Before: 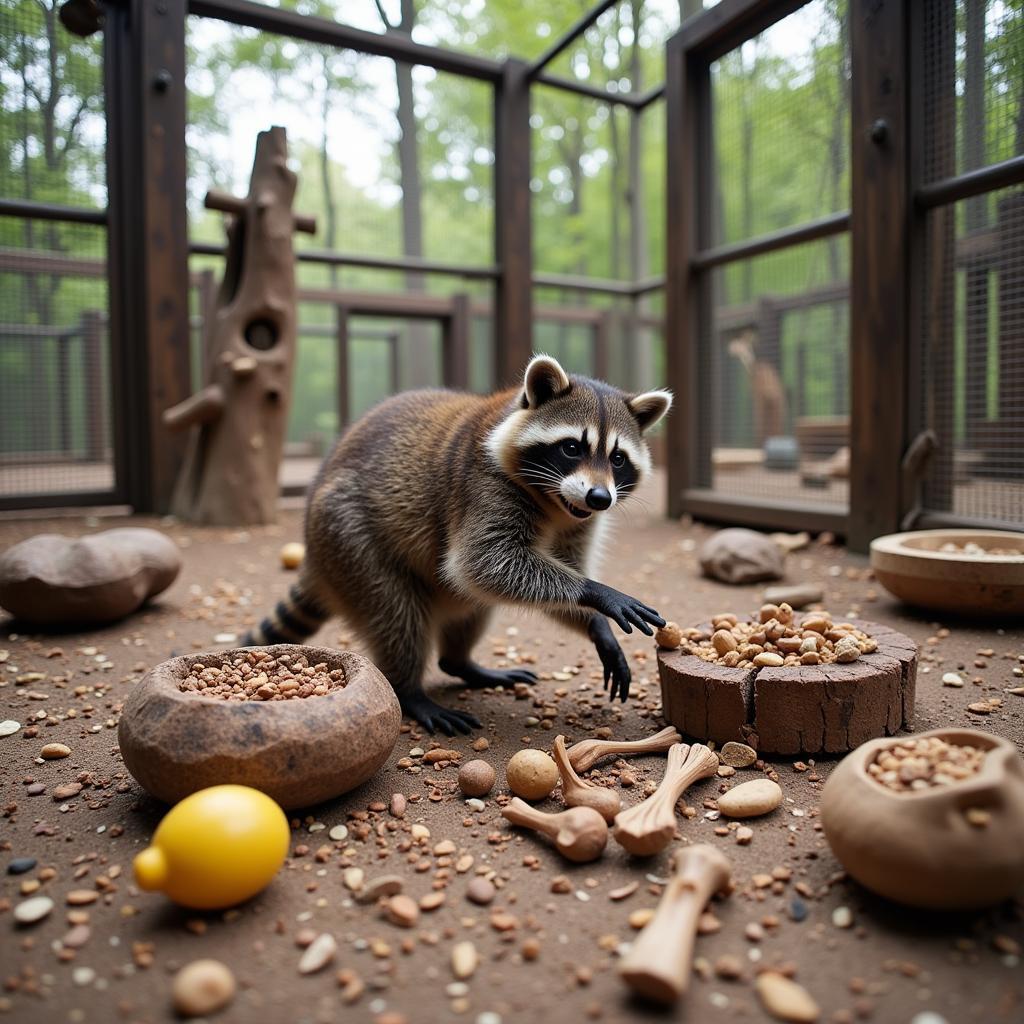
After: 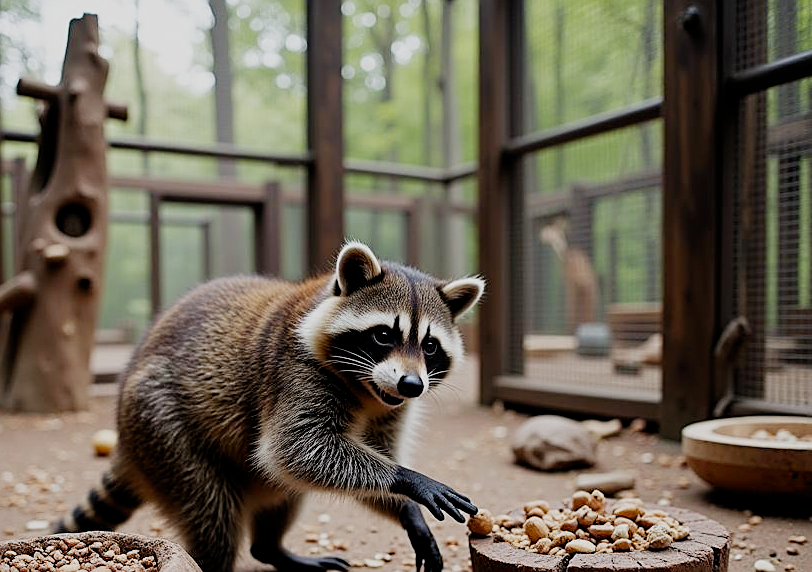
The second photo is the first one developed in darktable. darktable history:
crop: left 18.369%, top 11.095%, right 2.263%, bottom 32.99%
sharpen: on, module defaults
exposure: exposure 0.154 EV, compensate exposure bias true, compensate highlight preservation false
filmic rgb: black relative exposure -7.65 EV, white relative exposure 4.56 EV, threshold 5.95 EV, hardness 3.61, contrast 1.058, preserve chrominance no, color science v4 (2020), contrast in shadows soft, enable highlight reconstruction true
